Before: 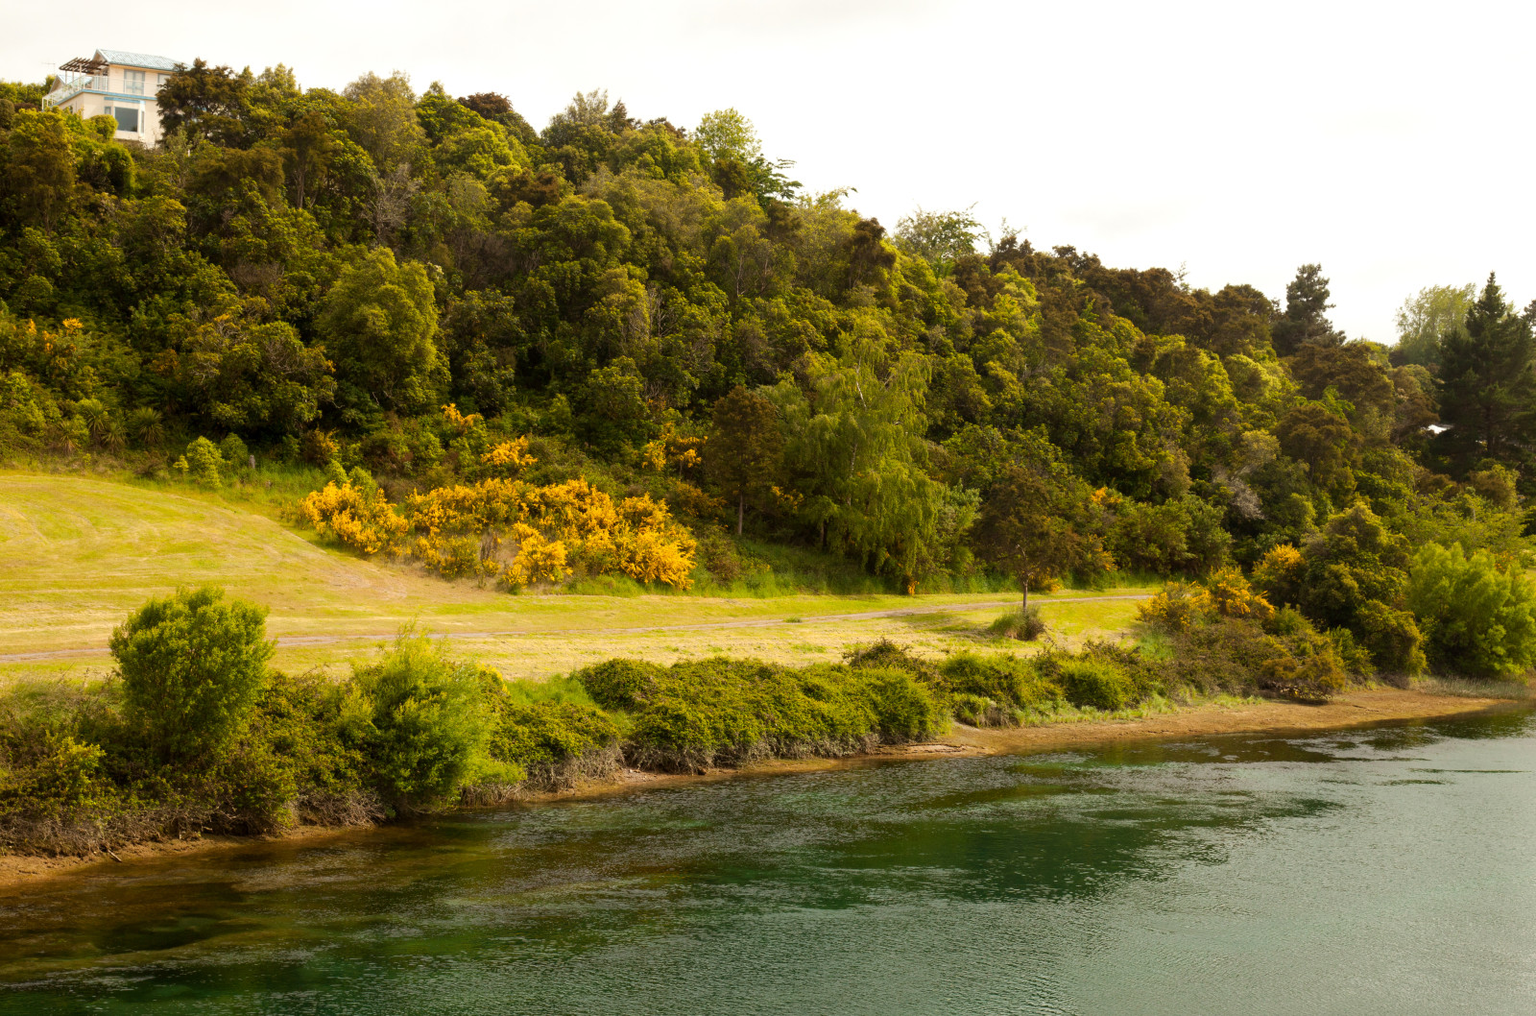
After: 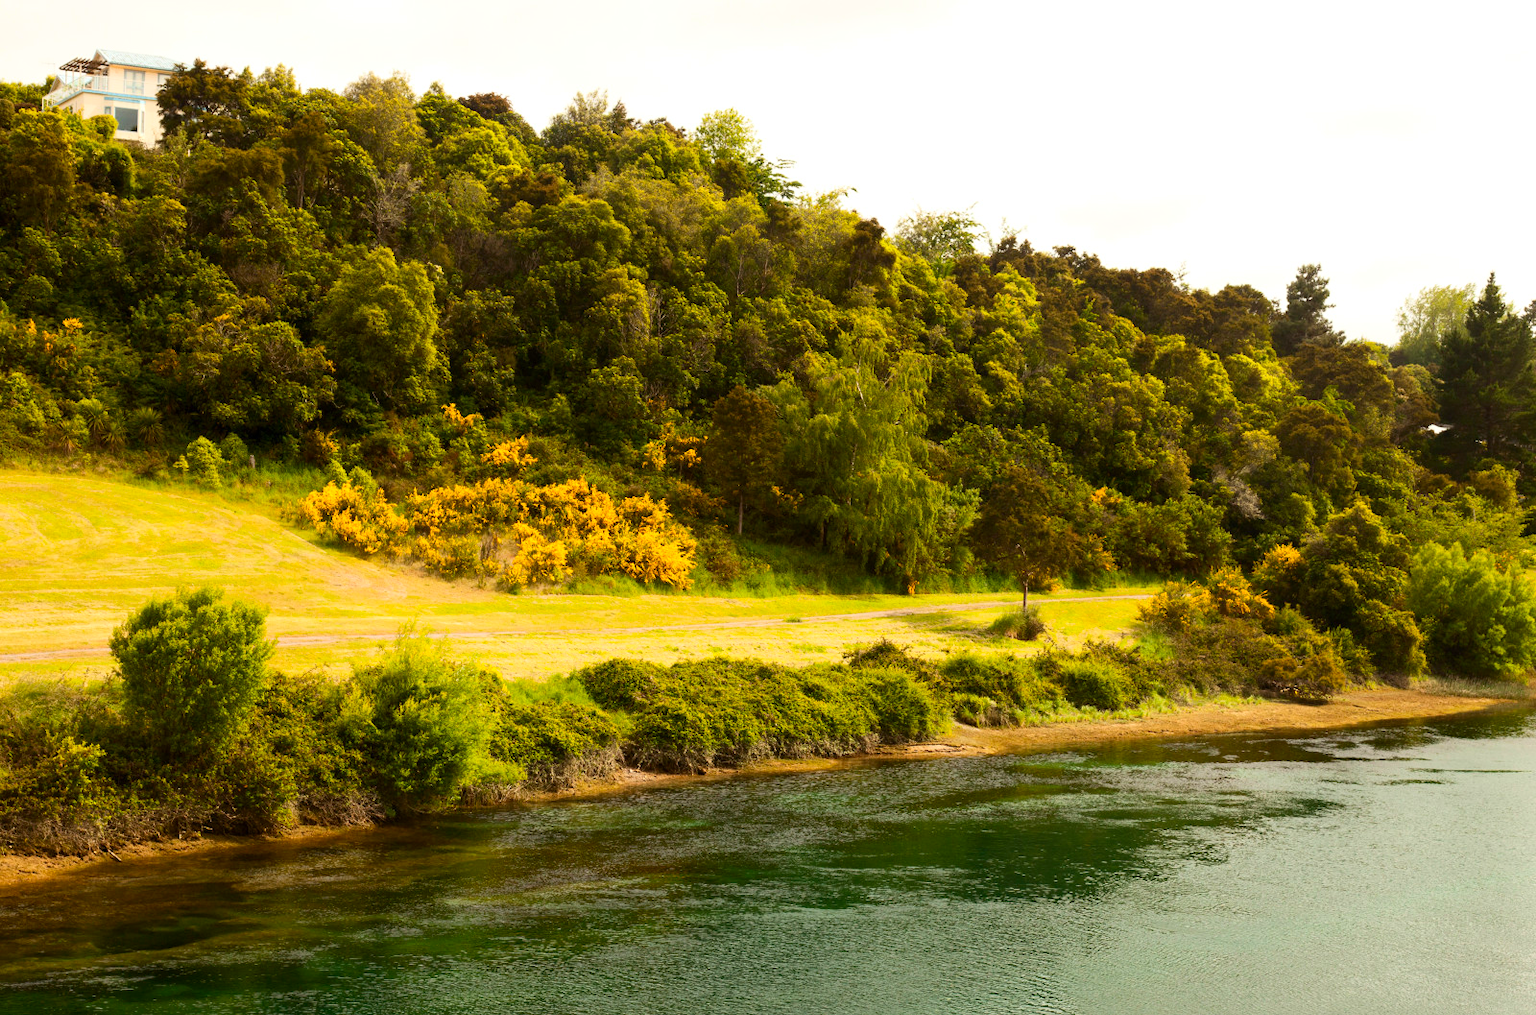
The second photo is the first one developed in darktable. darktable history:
contrast brightness saturation: contrast 0.23, brightness 0.1, saturation 0.29
rotate and perspective: crop left 0, crop top 0
